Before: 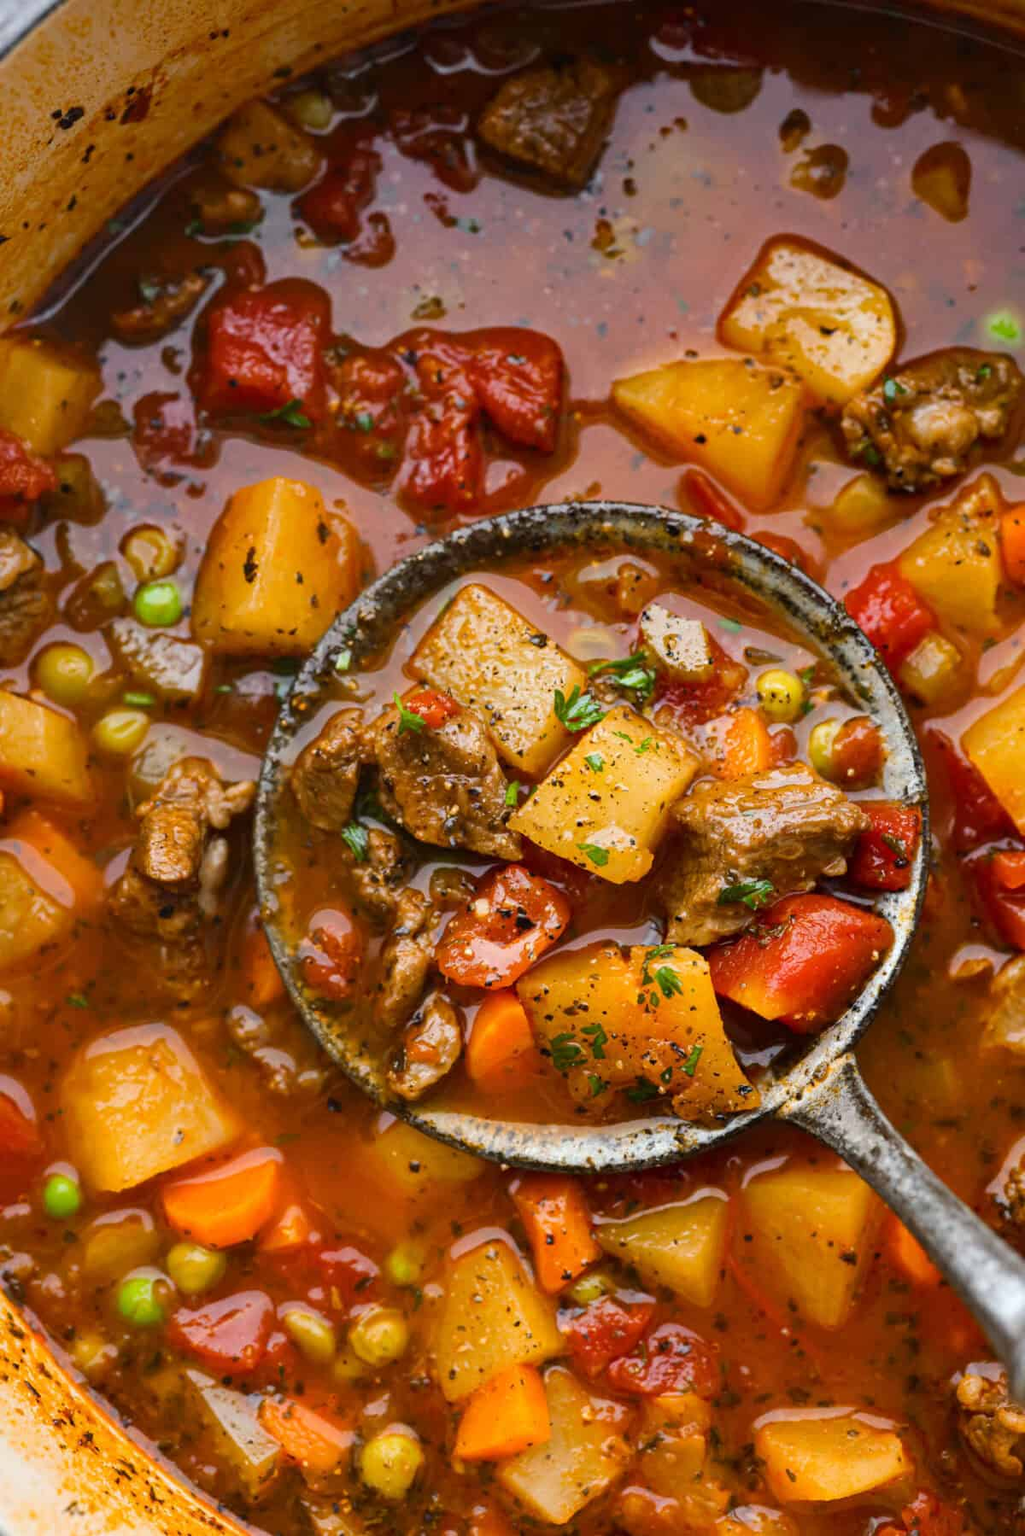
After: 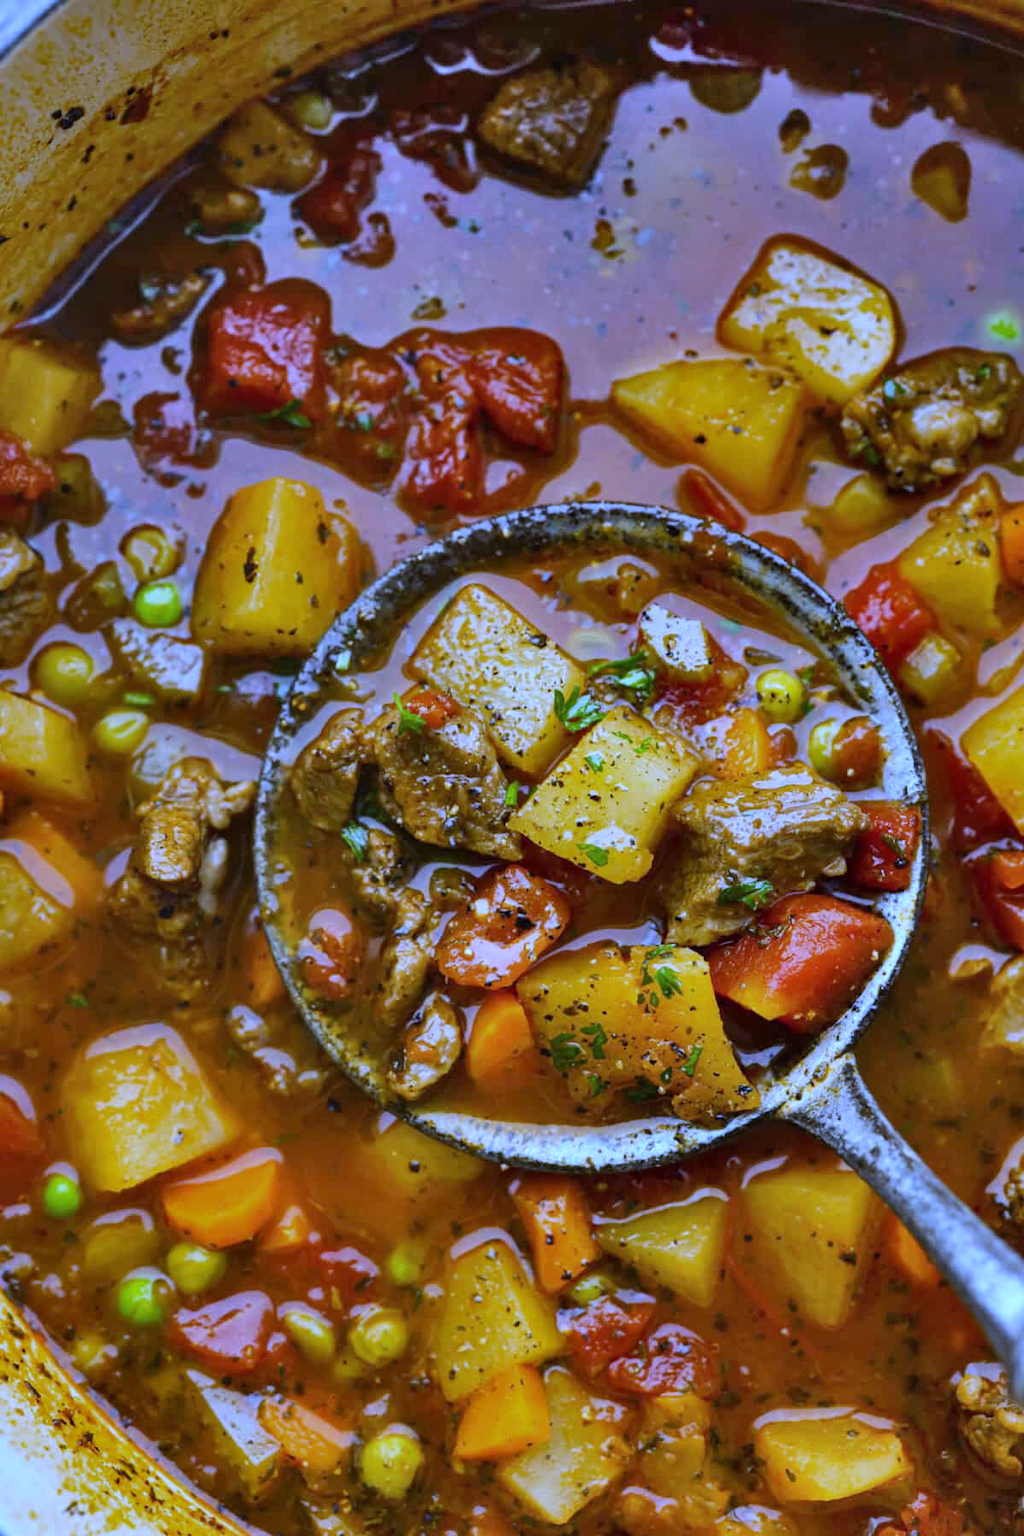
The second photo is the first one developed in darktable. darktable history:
white balance: red 0.766, blue 1.537
shadows and highlights: shadows 60, soften with gaussian
